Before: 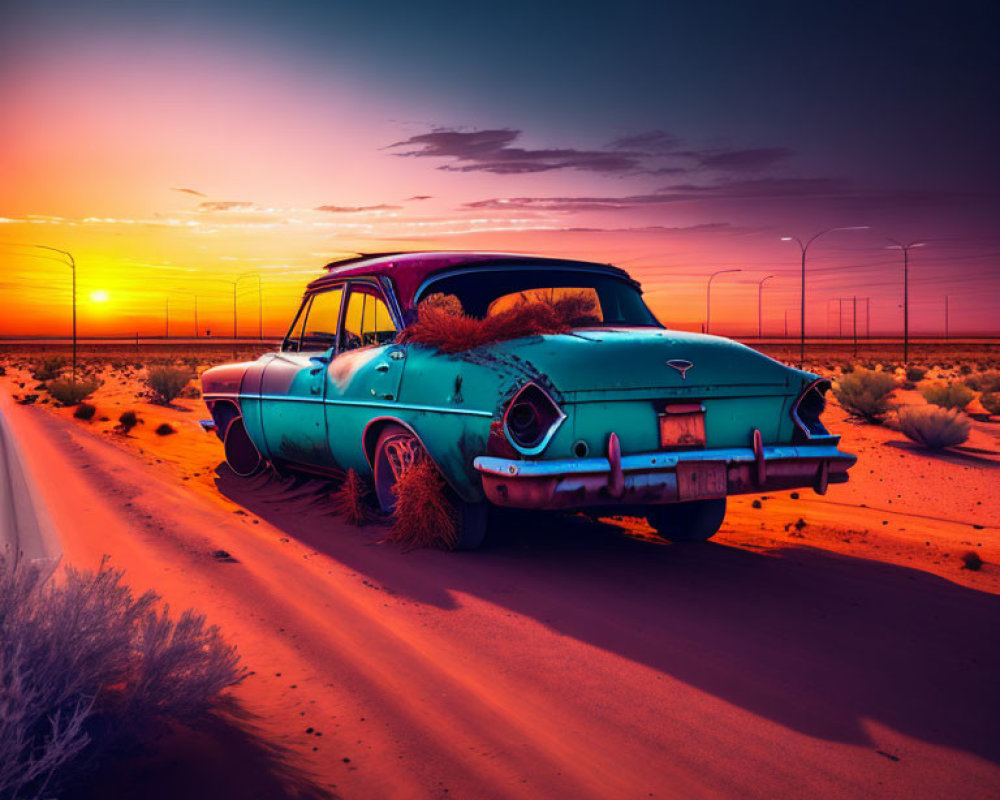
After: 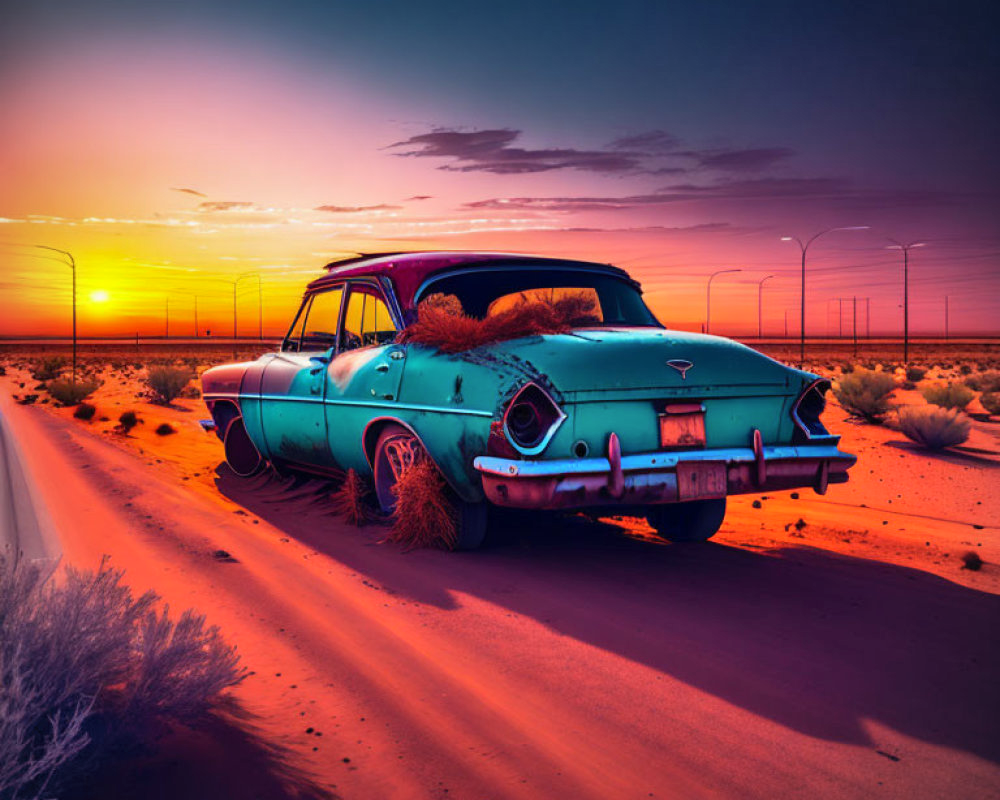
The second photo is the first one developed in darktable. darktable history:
shadows and highlights: soften with gaussian
vignetting: brightness -0.184, saturation -0.311, dithering 16-bit output
